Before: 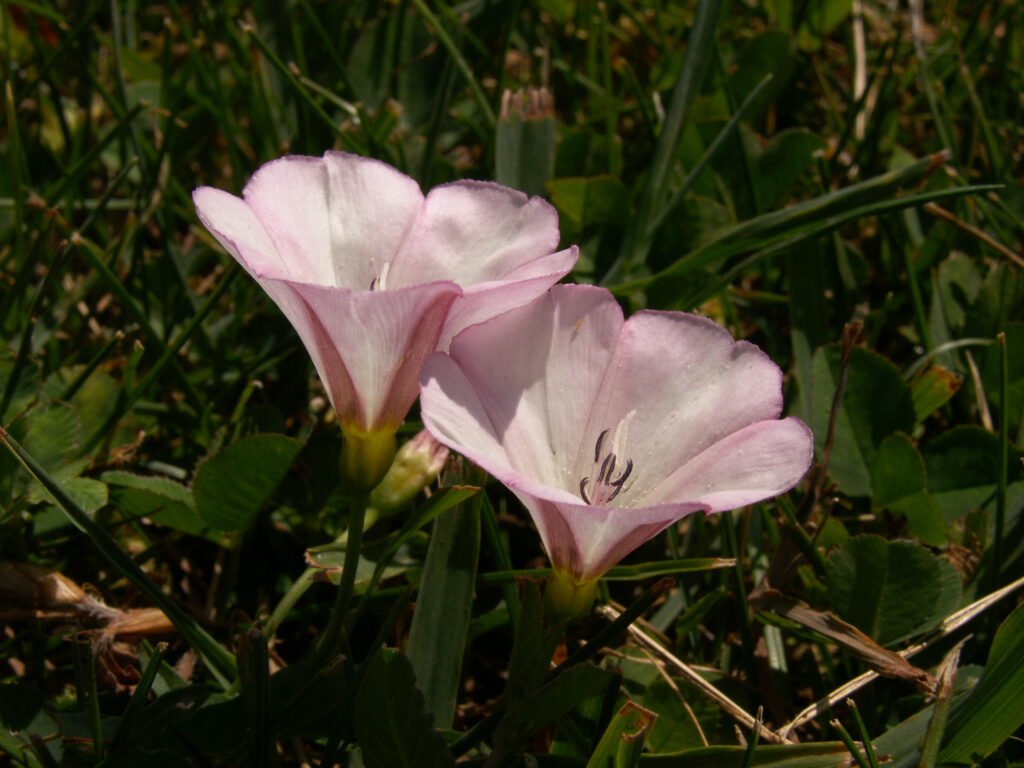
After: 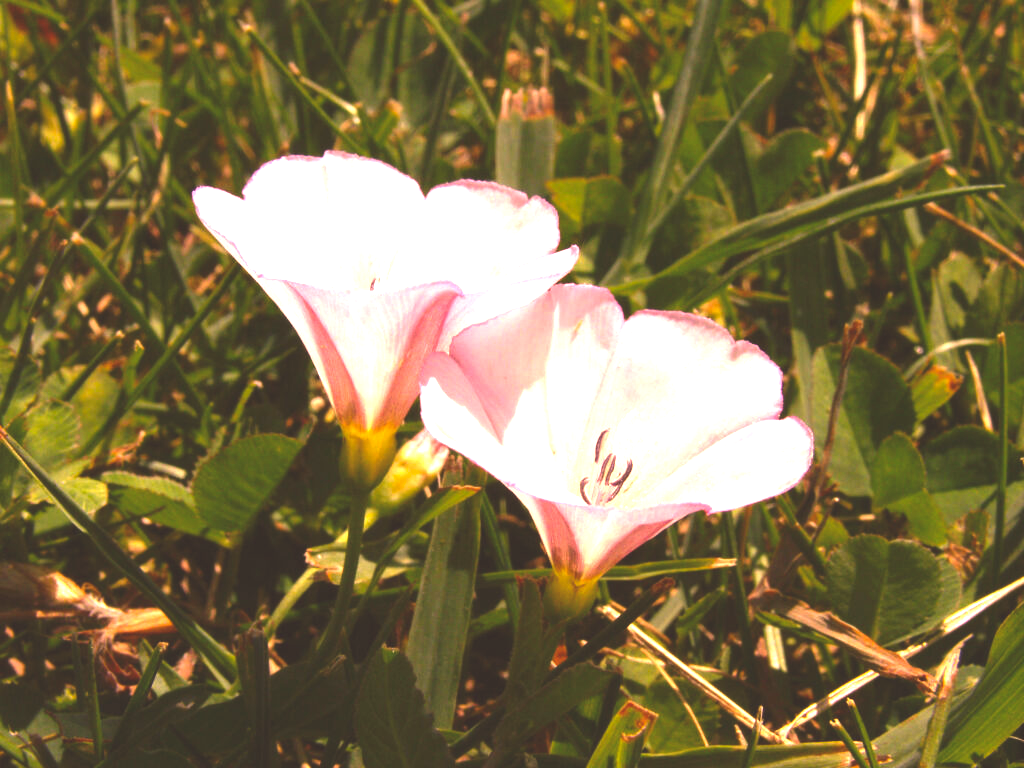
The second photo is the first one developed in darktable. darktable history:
exposure: black level correction -0.006, exposure 1 EV, compensate exposure bias true, compensate highlight preservation false
color correction: highlights a* 21.3, highlights b* 19.53
